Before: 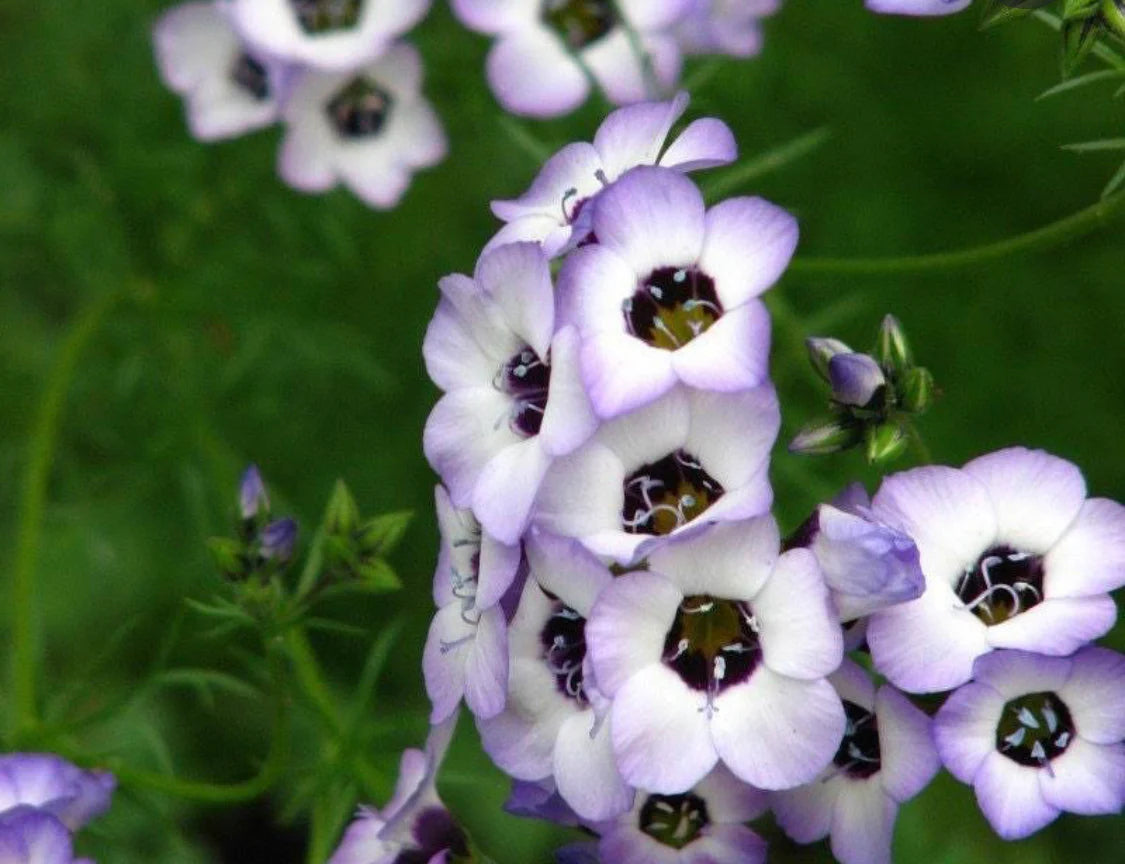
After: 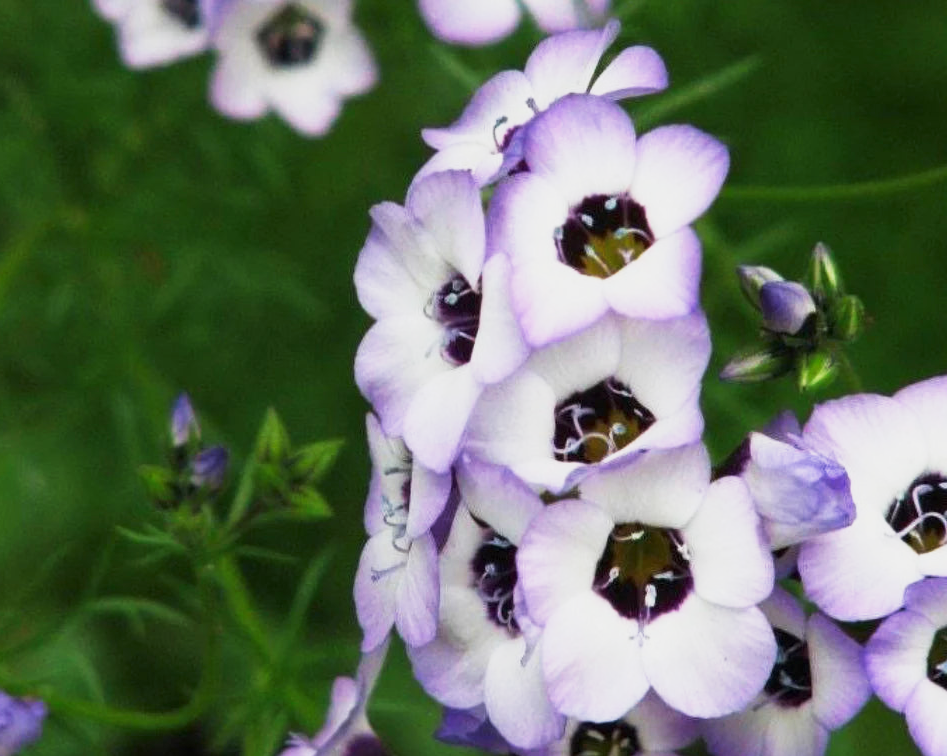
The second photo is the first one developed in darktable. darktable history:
crop: left 6.216%, top 8.339%, right 9.546%, bottom 4.066%
tone curve: curves: ch0 [(0, 0) (0.405, 0.351) (1, 1)], preserve colors none
base curve: curves: ch0 [(0, 0) (0.088, 0.125) (0.176, 0.251) (0.354, 0.501) (0.613, 0.749) (1, 0.877)], preserve colors none
